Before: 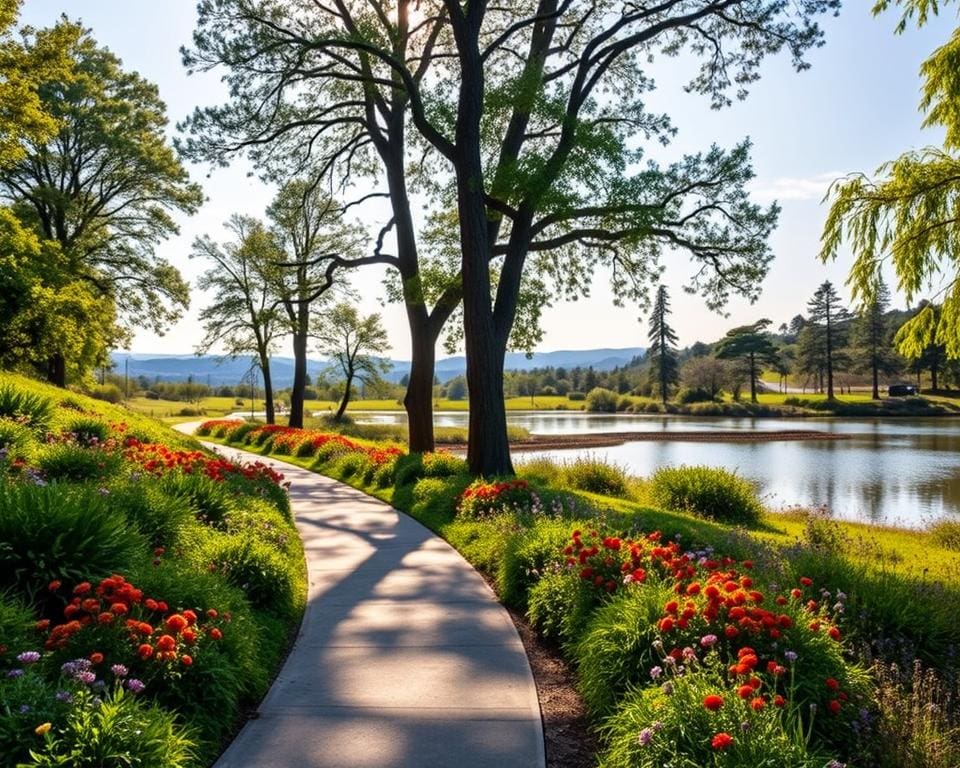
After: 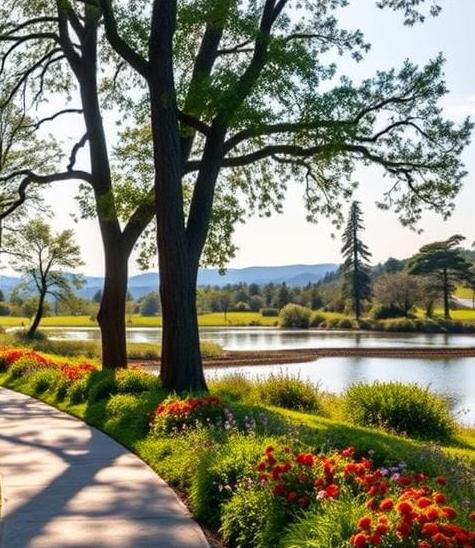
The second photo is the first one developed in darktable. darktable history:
crop: left 32.075%, top 10.976%, right 18.355%, bottom 17.596%
white balance: emerald 1
